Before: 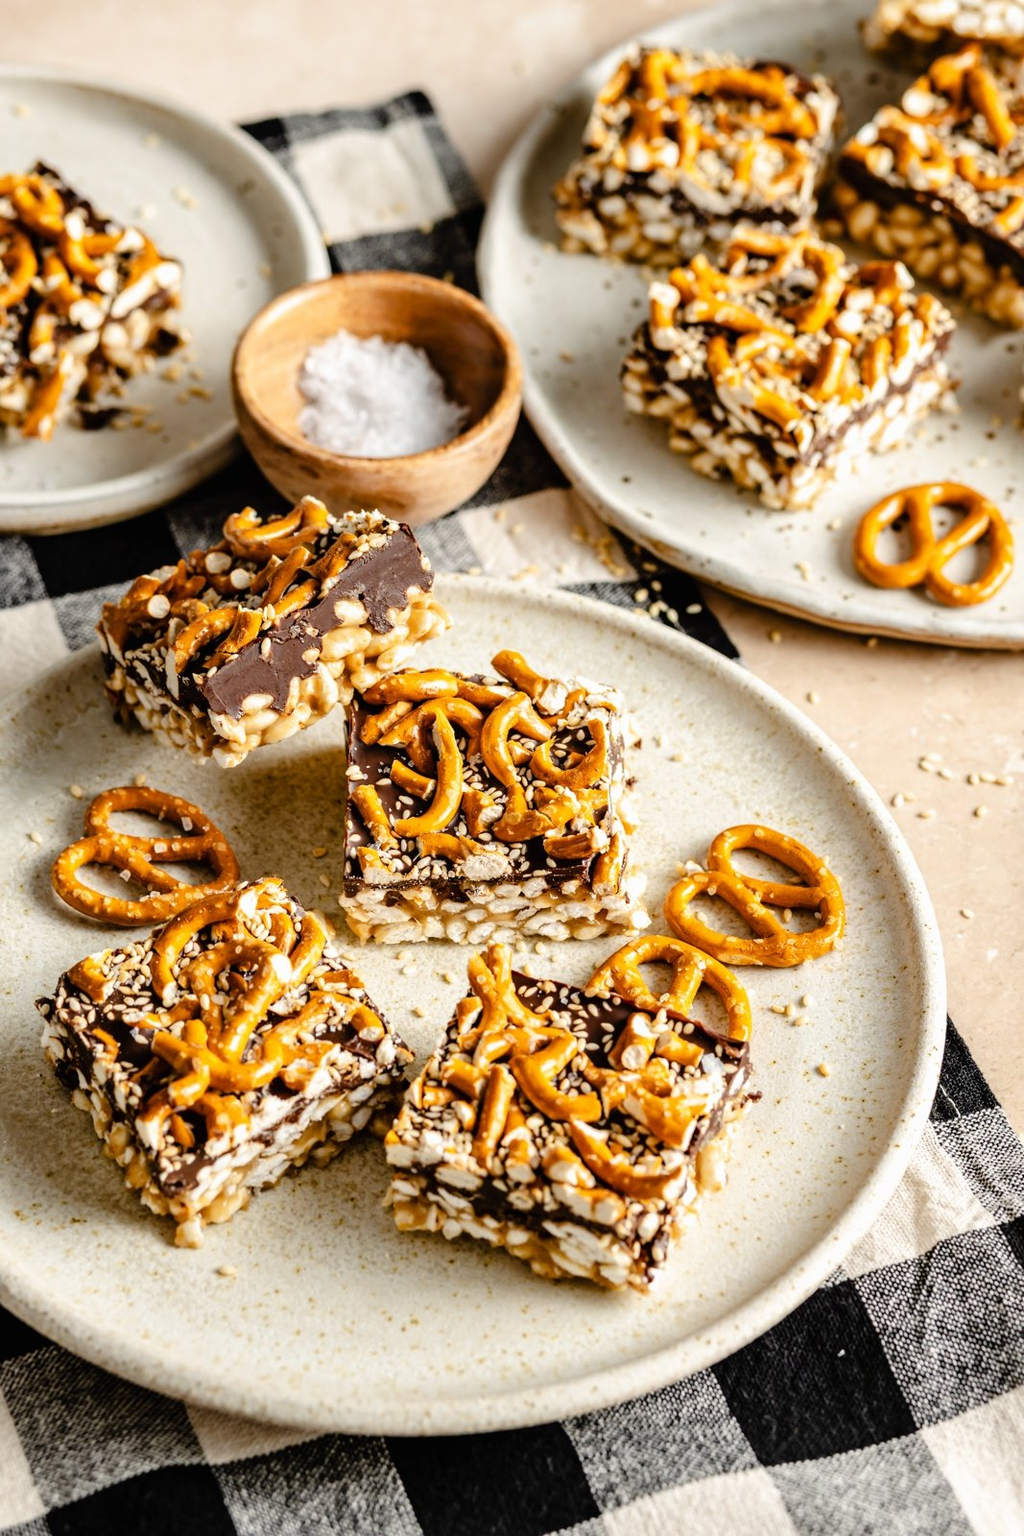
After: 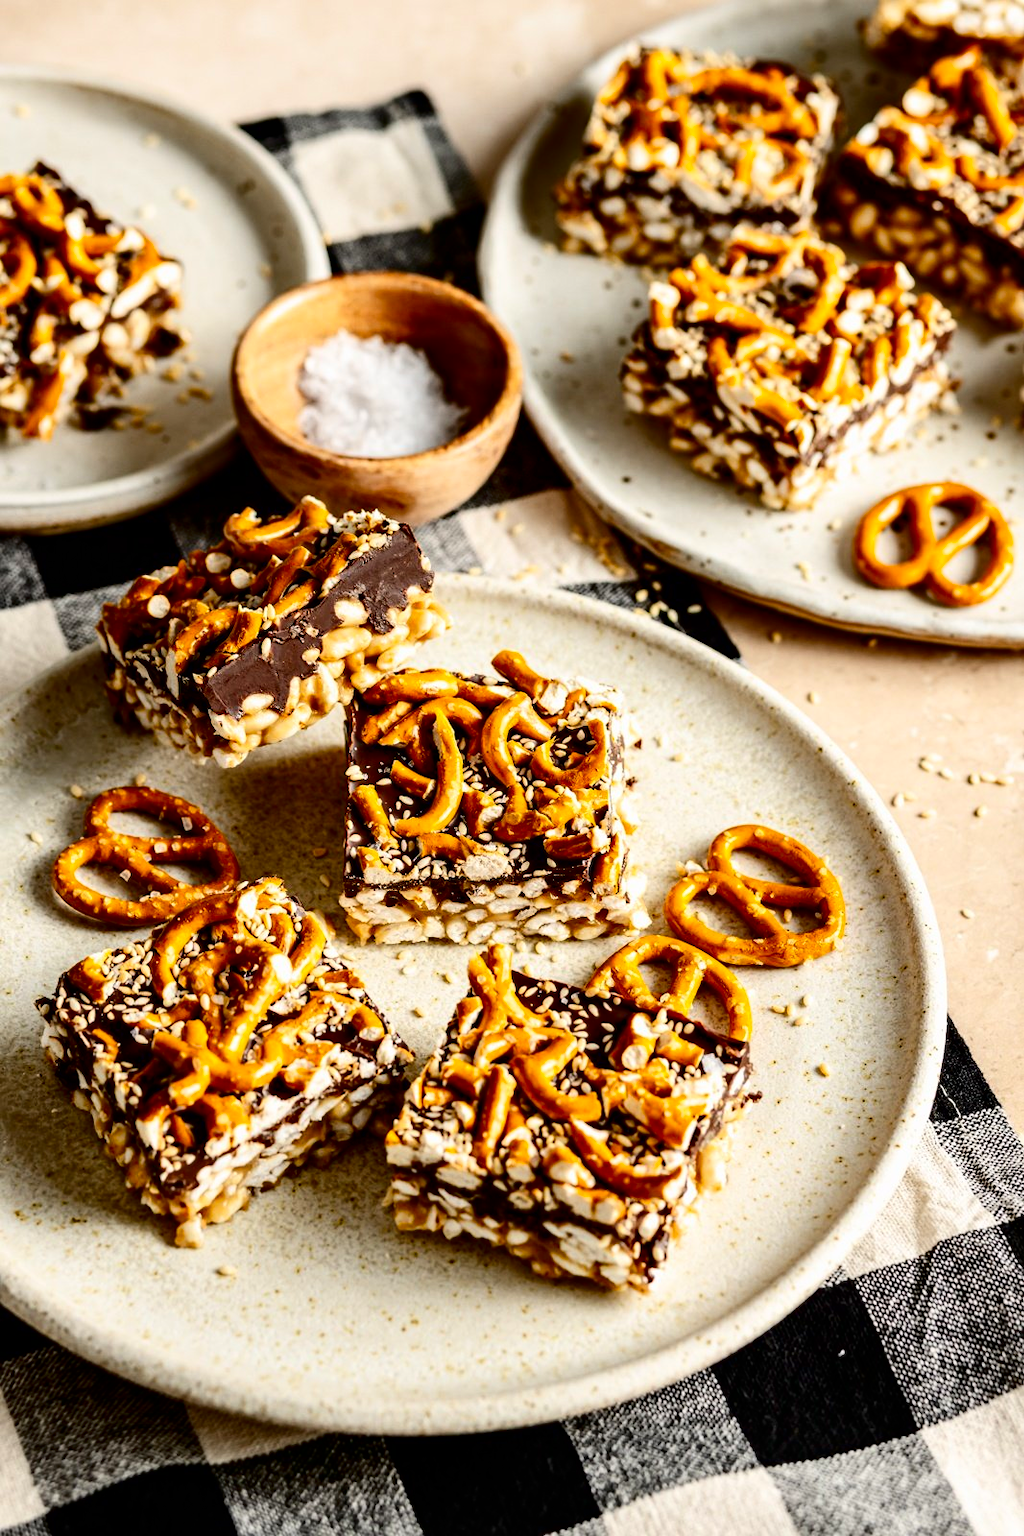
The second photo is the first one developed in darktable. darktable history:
contrast brightness saturation: contrast 0.218, brightness -0.192, saturation 0.233
